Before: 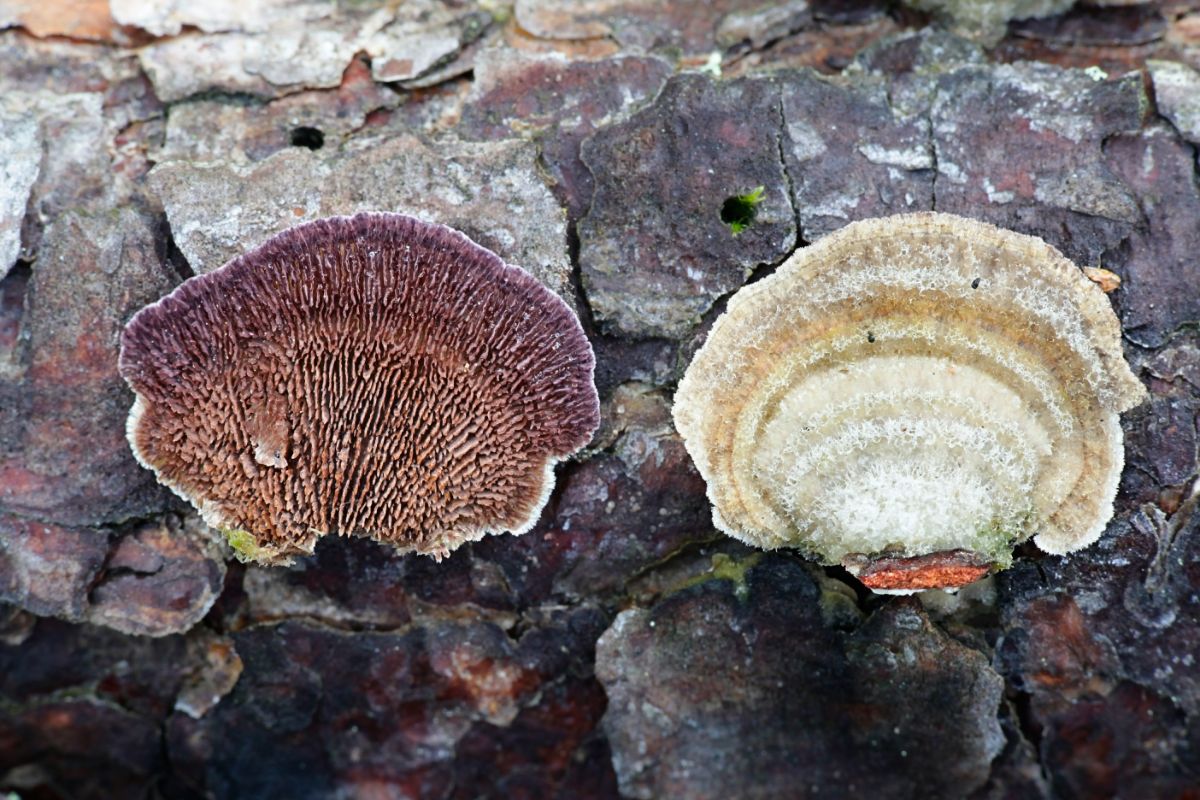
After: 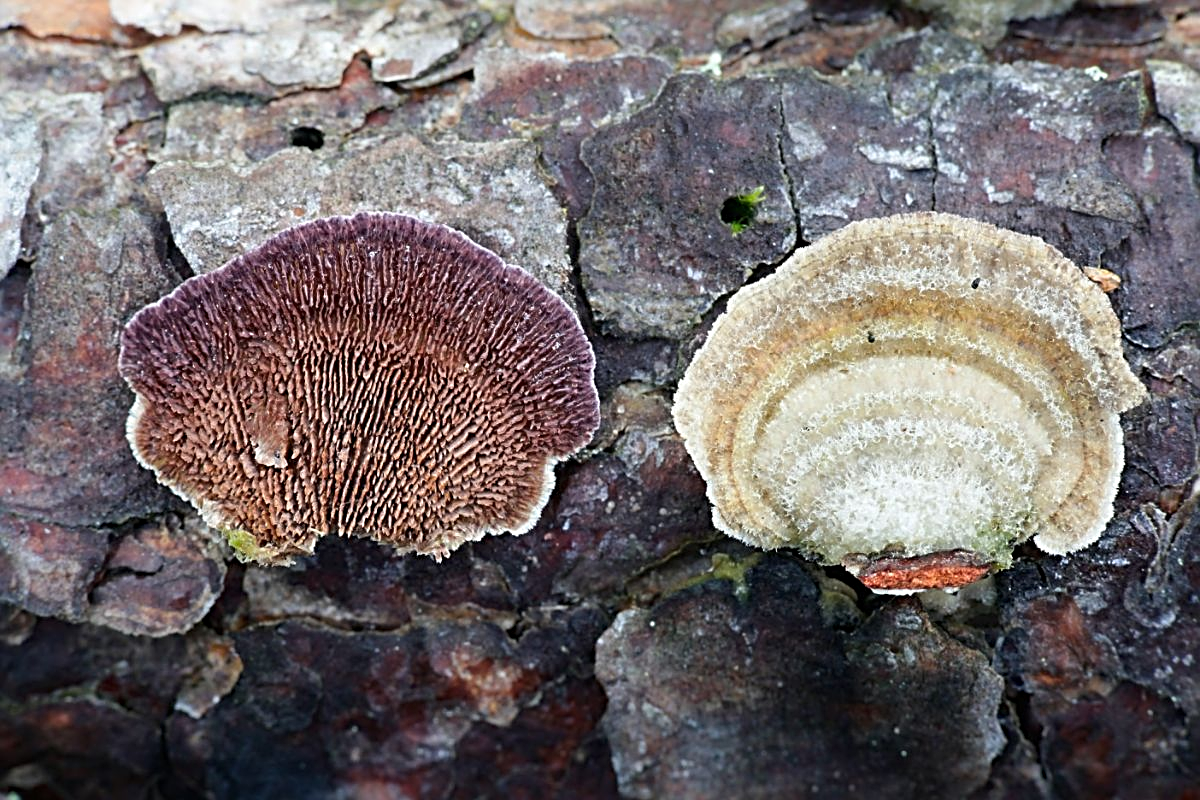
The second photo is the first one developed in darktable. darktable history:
sharpen: radius 3.119
